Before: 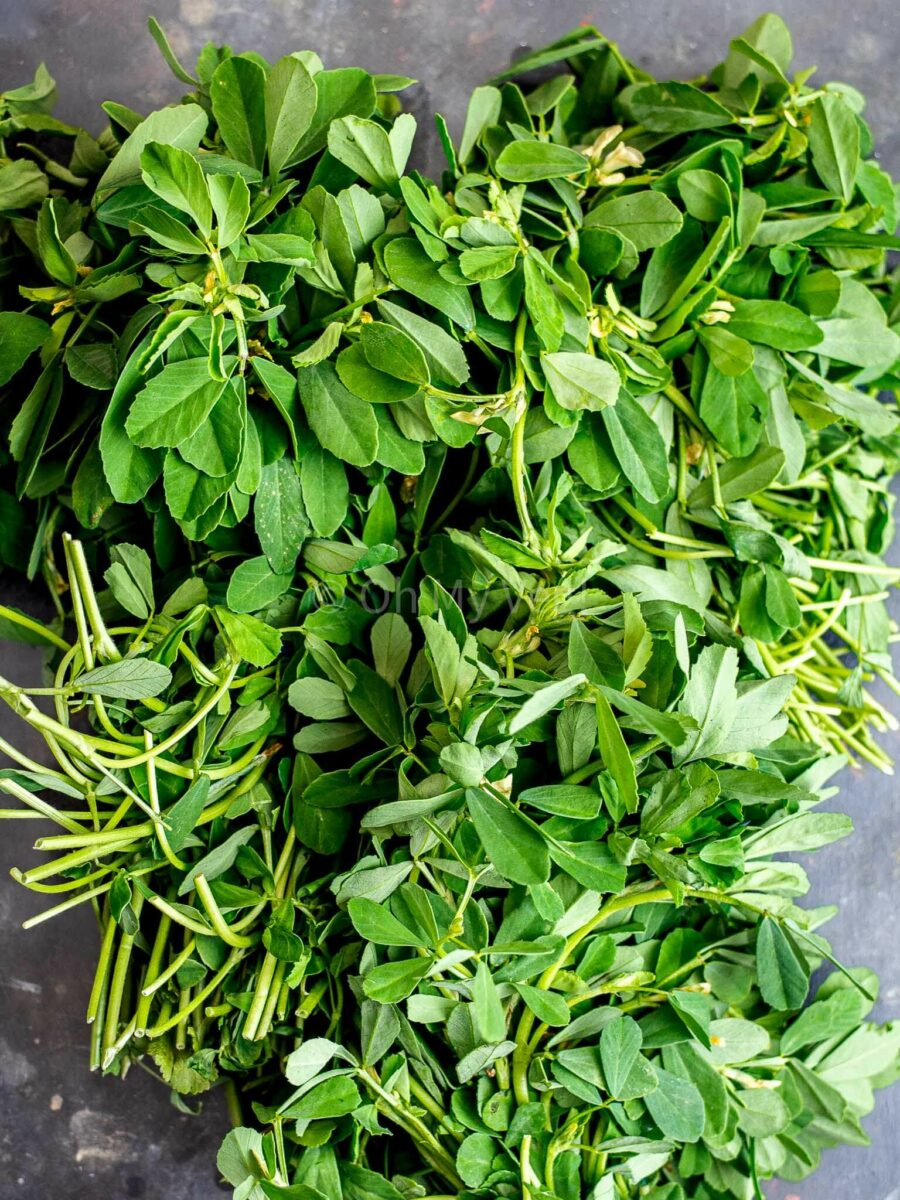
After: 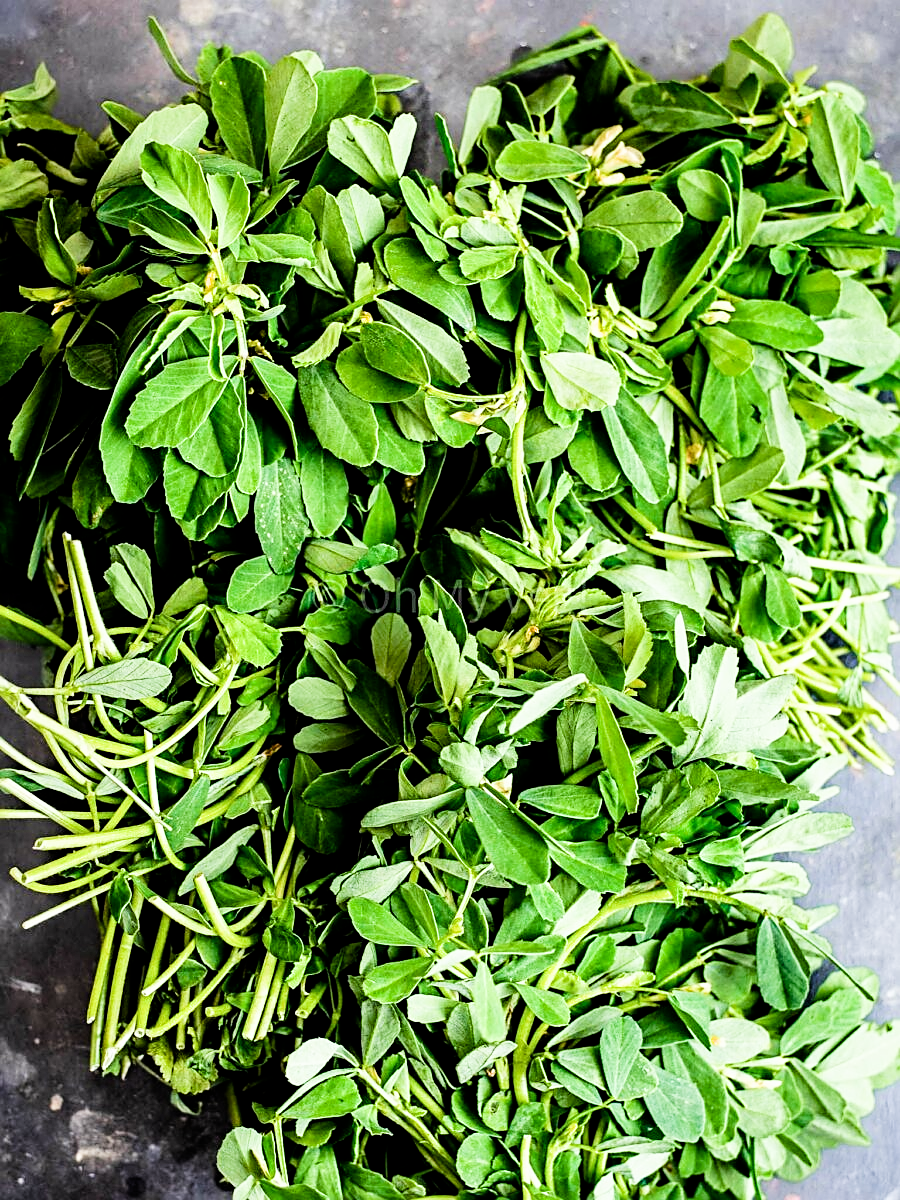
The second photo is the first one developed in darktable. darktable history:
filmic rgb: black relative exposure -5 EV, white relative exposure 3.5 EV, hardness 3.19, contrast 1.3, highlights saturation mix -50%
color balance: contrast -0.5%
exposure: black level correction 0, exposure 0.3 EV, compensate highlight preservation false
color balance rgb: shadows lift › luminance -20%, power › hue 72.24°, highlights gain › luminance 15%, global offset › hue 171.6°, perceptual saturation grading › highlights -15%, perceptual saturation grading › shadows 25%, global vibrance 30%, contrast 10%
sharpen: on, module defaults
